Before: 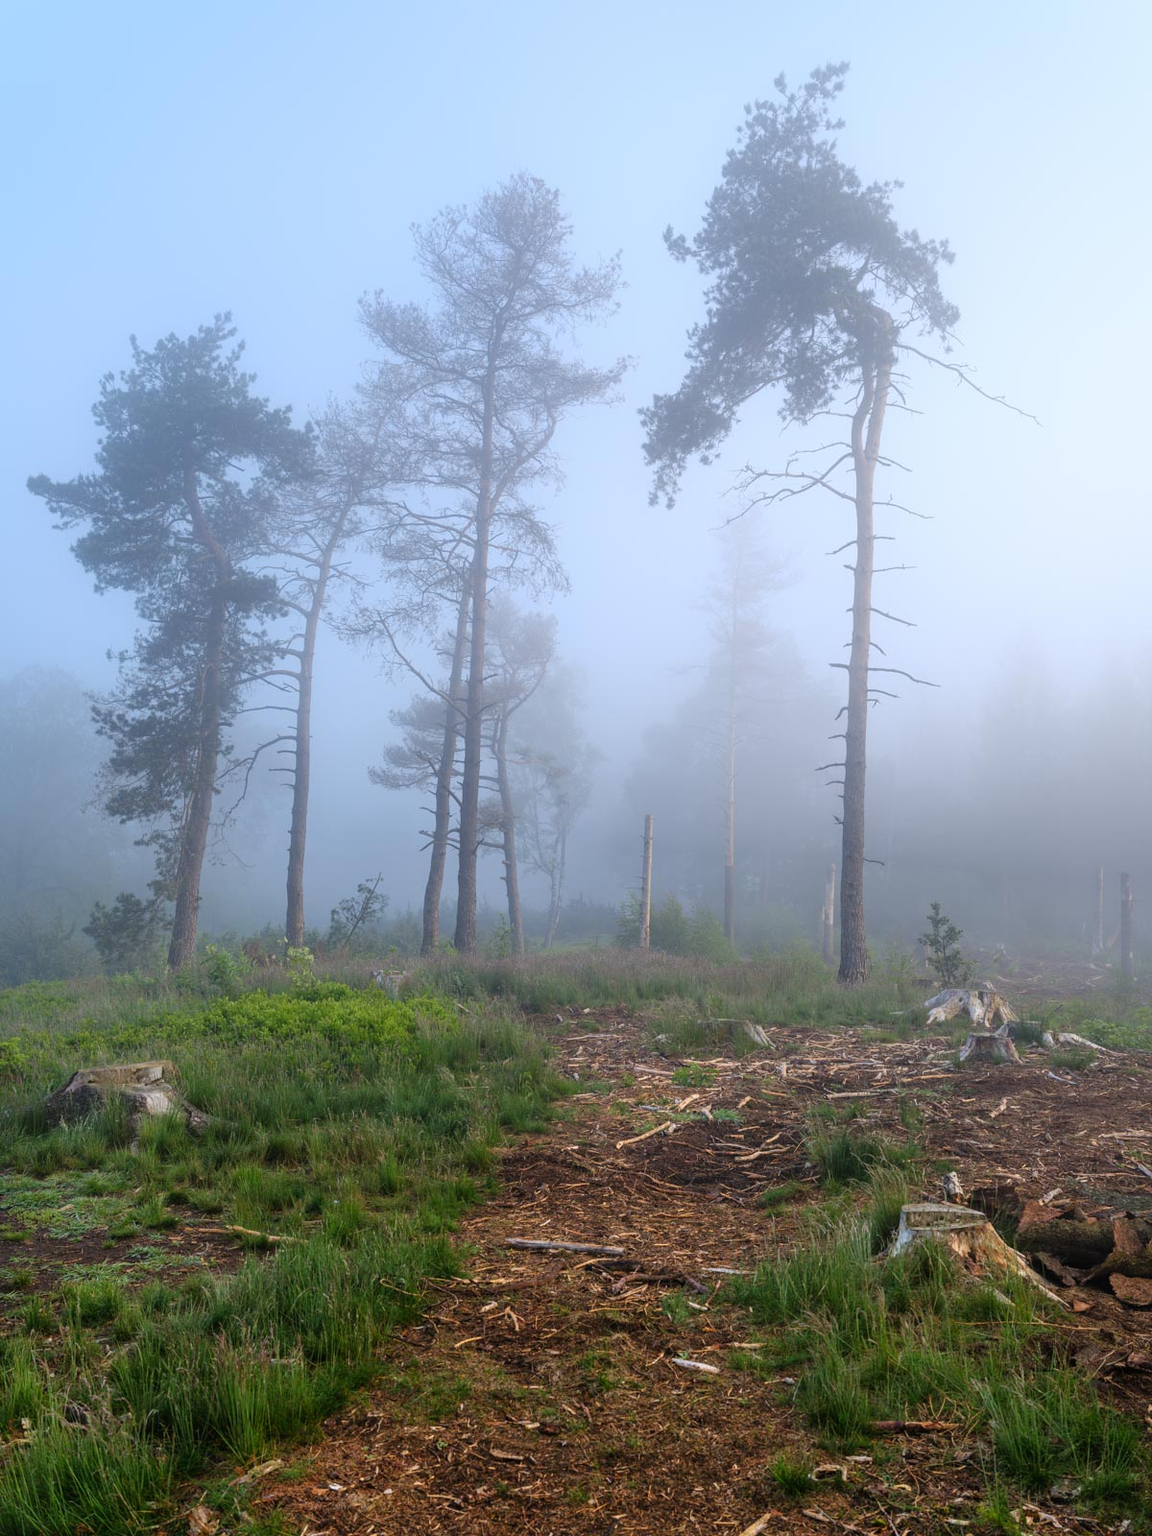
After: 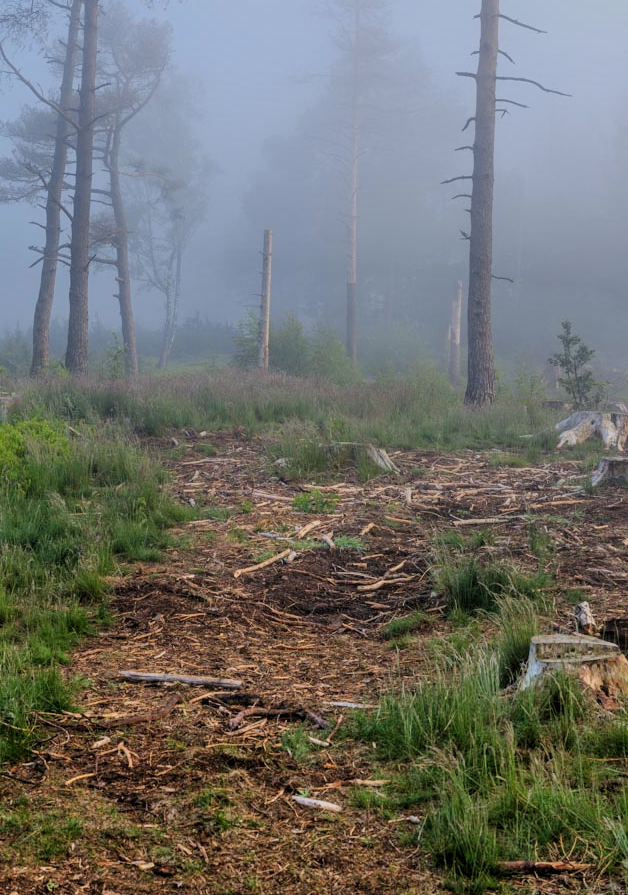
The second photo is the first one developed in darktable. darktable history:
shadows and highlights: low approximation 0.01, soften with gaussian
local contrast: highlights 106%, shadows 101%, detail 119%, midtone range 0.2
filmic rgb: black relative exposure -7.98 EV, white relative exposure 4.01 EV, threshold 5.95 EV, hardness 4.16, contrast 0.919, color science v6 (2022), enable highlight reconstruction true
crop: left 34.076%, top 38.722%, right 13.587%, bottom 5.331%
tone equalizer: on, module defaults
